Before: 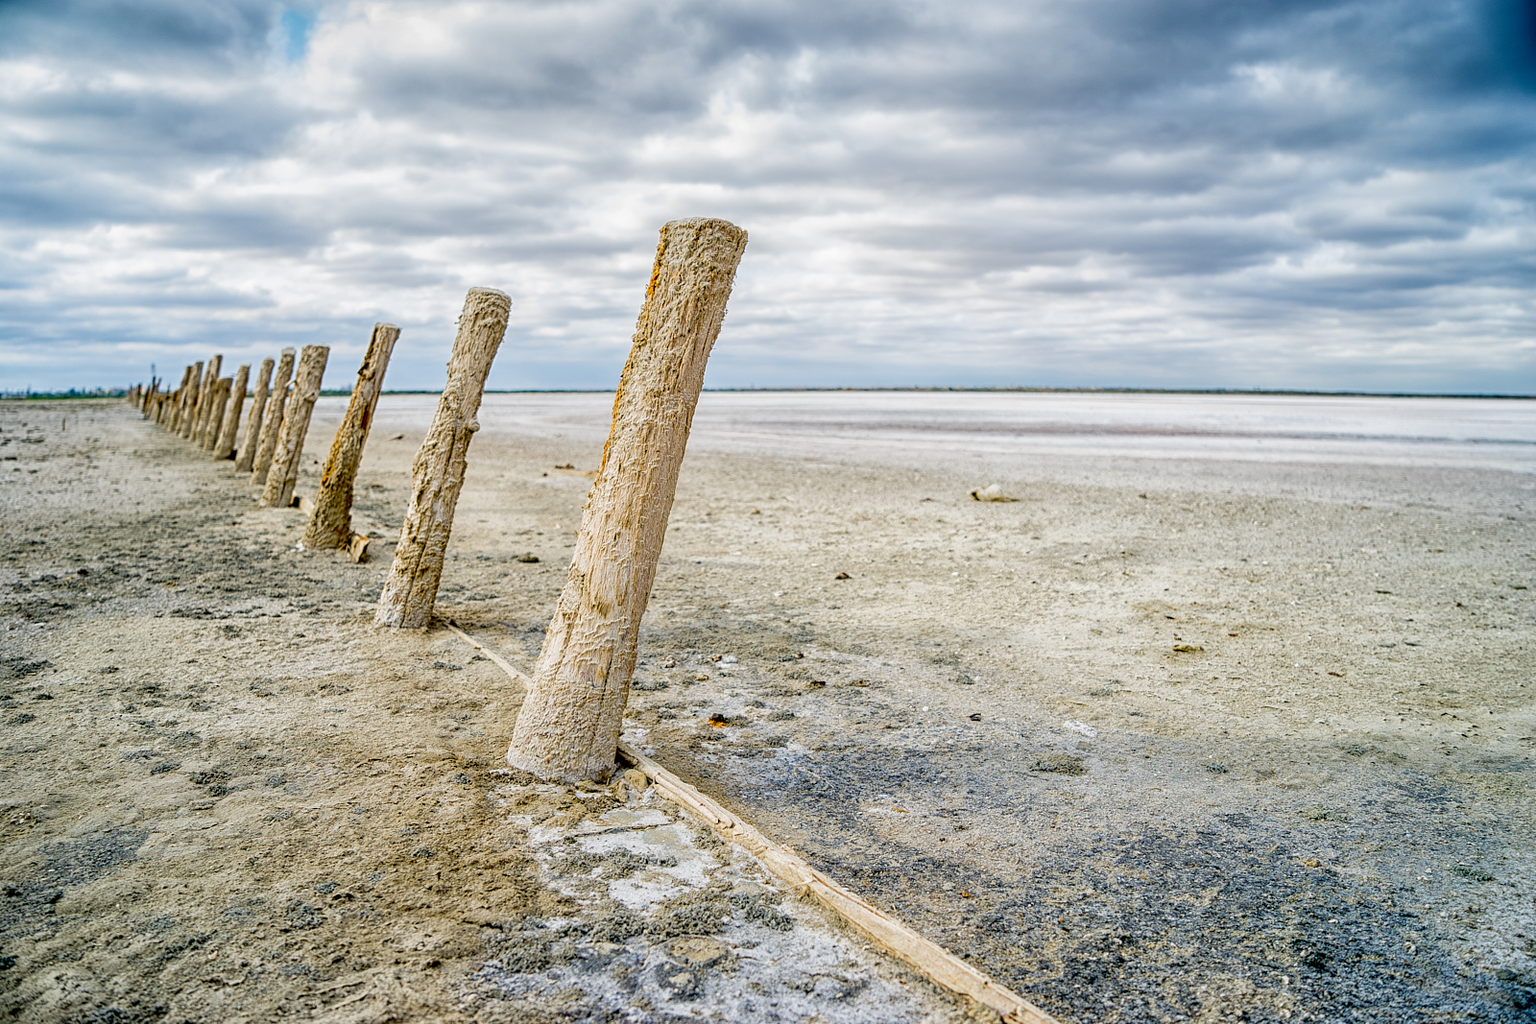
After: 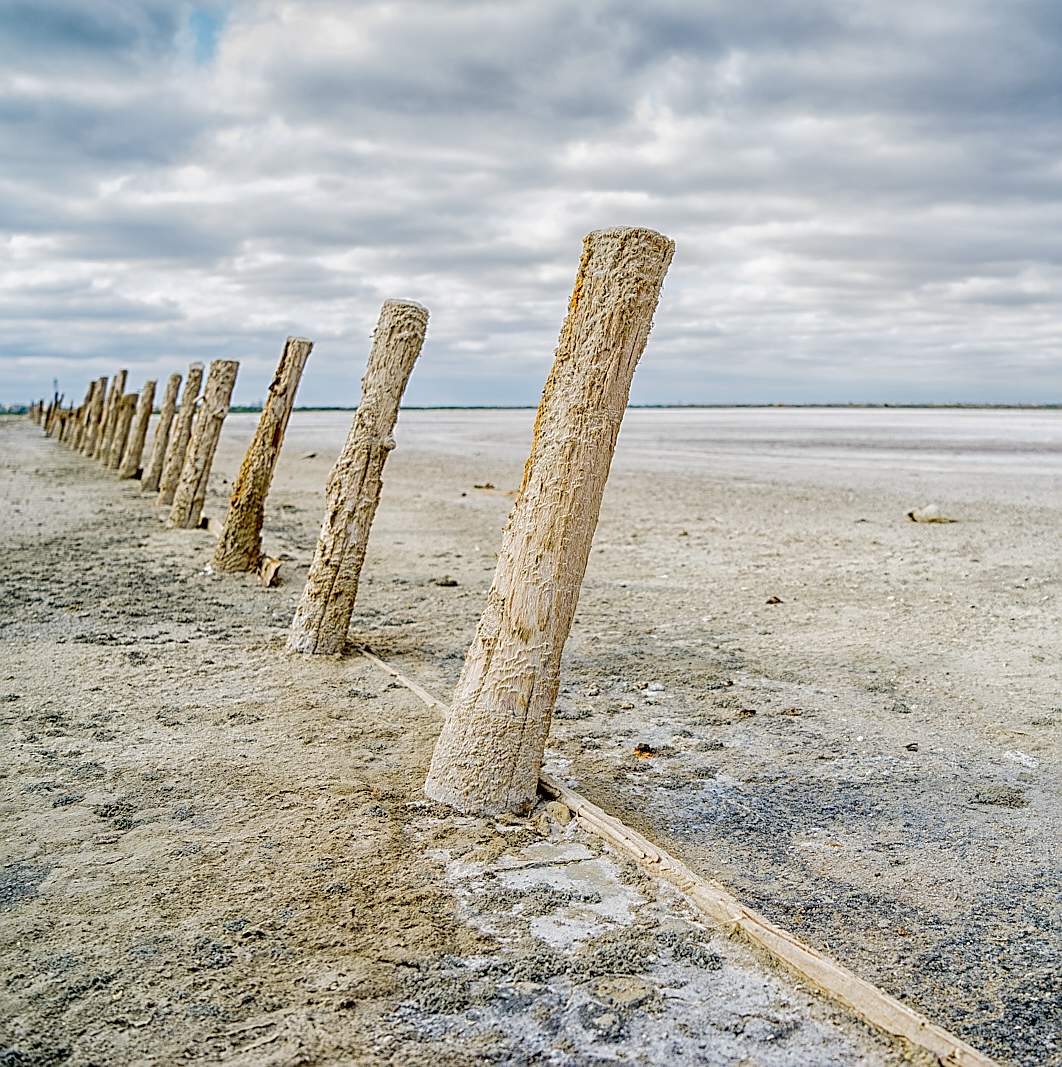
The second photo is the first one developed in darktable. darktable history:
sharpen: on, module defaults
crop and rotate: left 6.522%, right 27.085%
base curve: curves: ch0 [(0, 0) (0.235, 0.266) (0.503, 0.496) (0.786, 0.72) (1, 1)], exposure shift 0.01, preserve colors none
